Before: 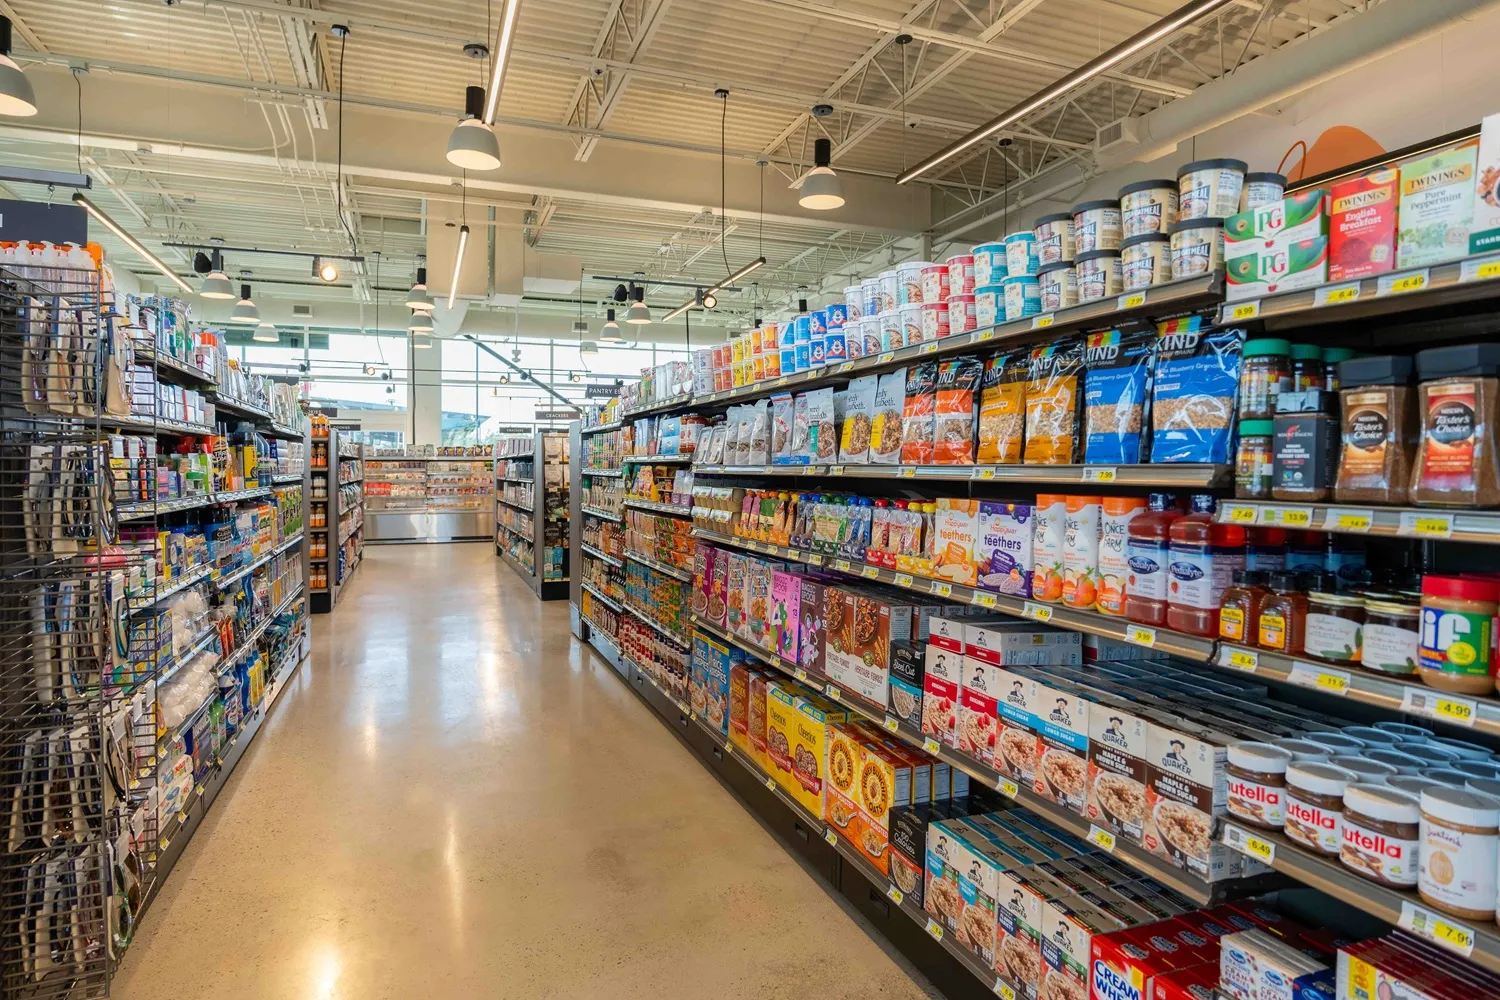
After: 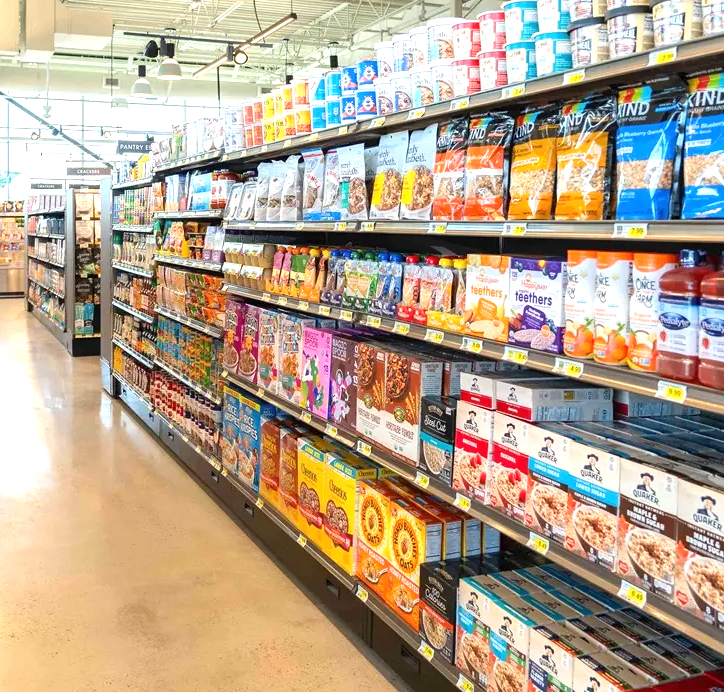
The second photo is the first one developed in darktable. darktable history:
crop: left 31.318%, top 24.449%, right 20.404%, bottom 6.273%
exposure: exposure 1.001 EV, compensate exposure bias true, compensate highlight preservation false
